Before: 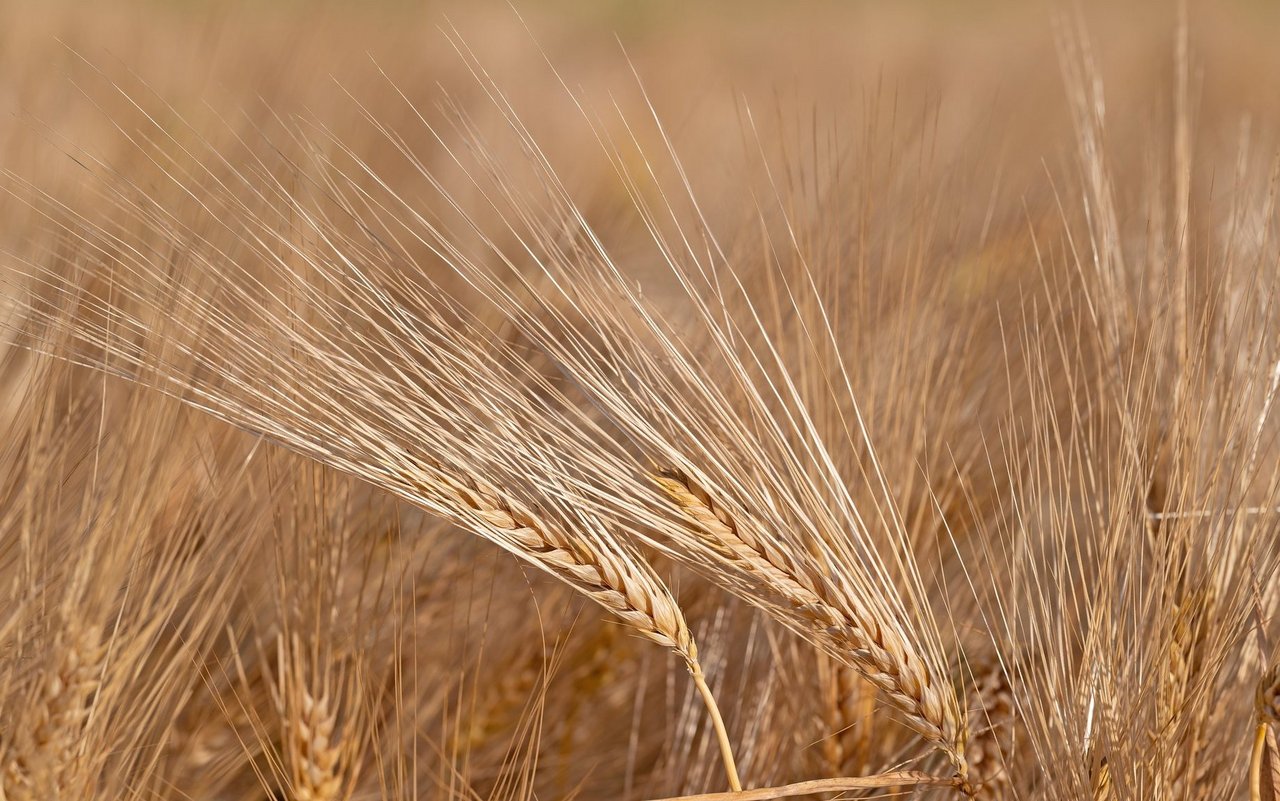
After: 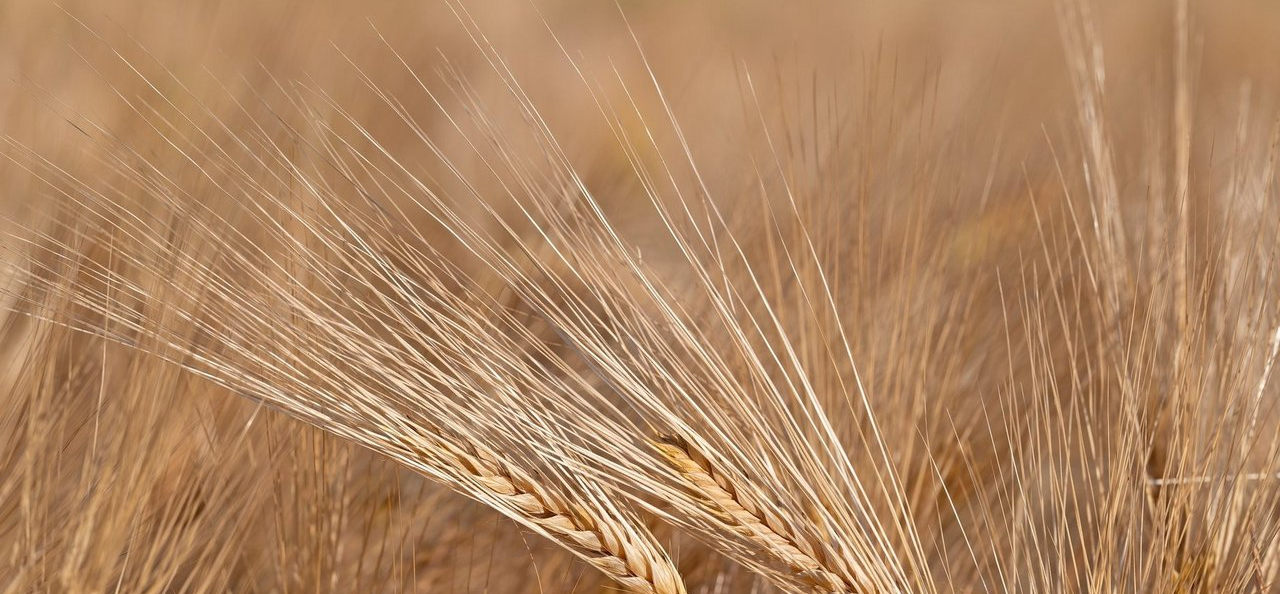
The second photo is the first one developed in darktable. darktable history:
crop: top 4.249%, bottom 21.472%
